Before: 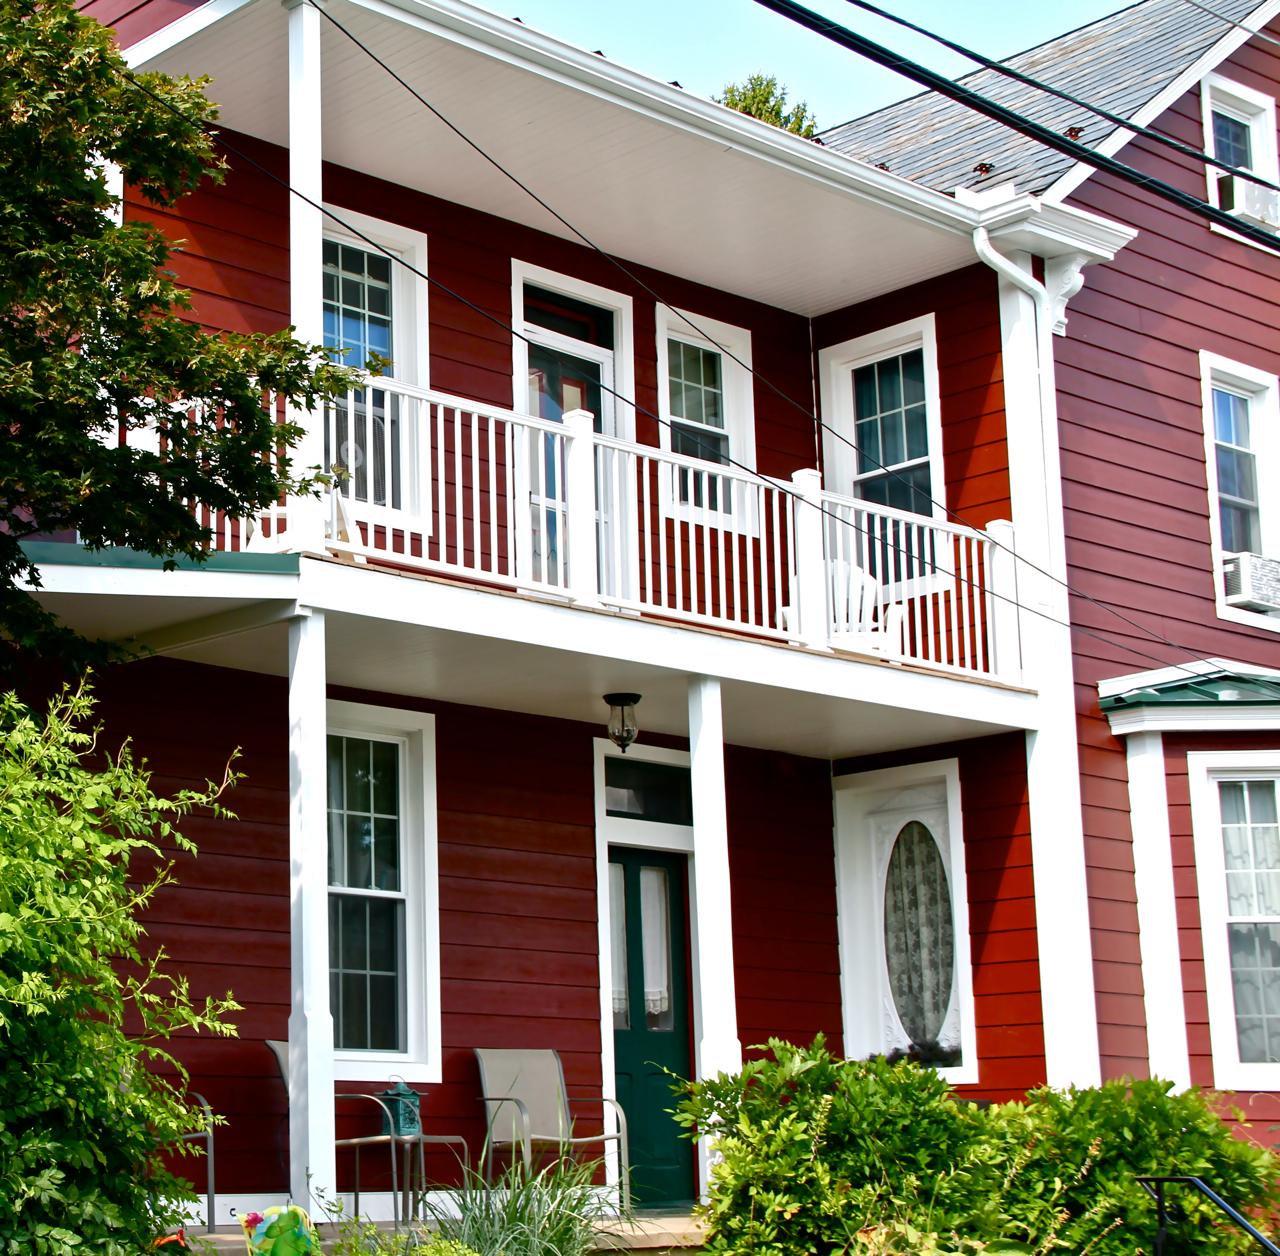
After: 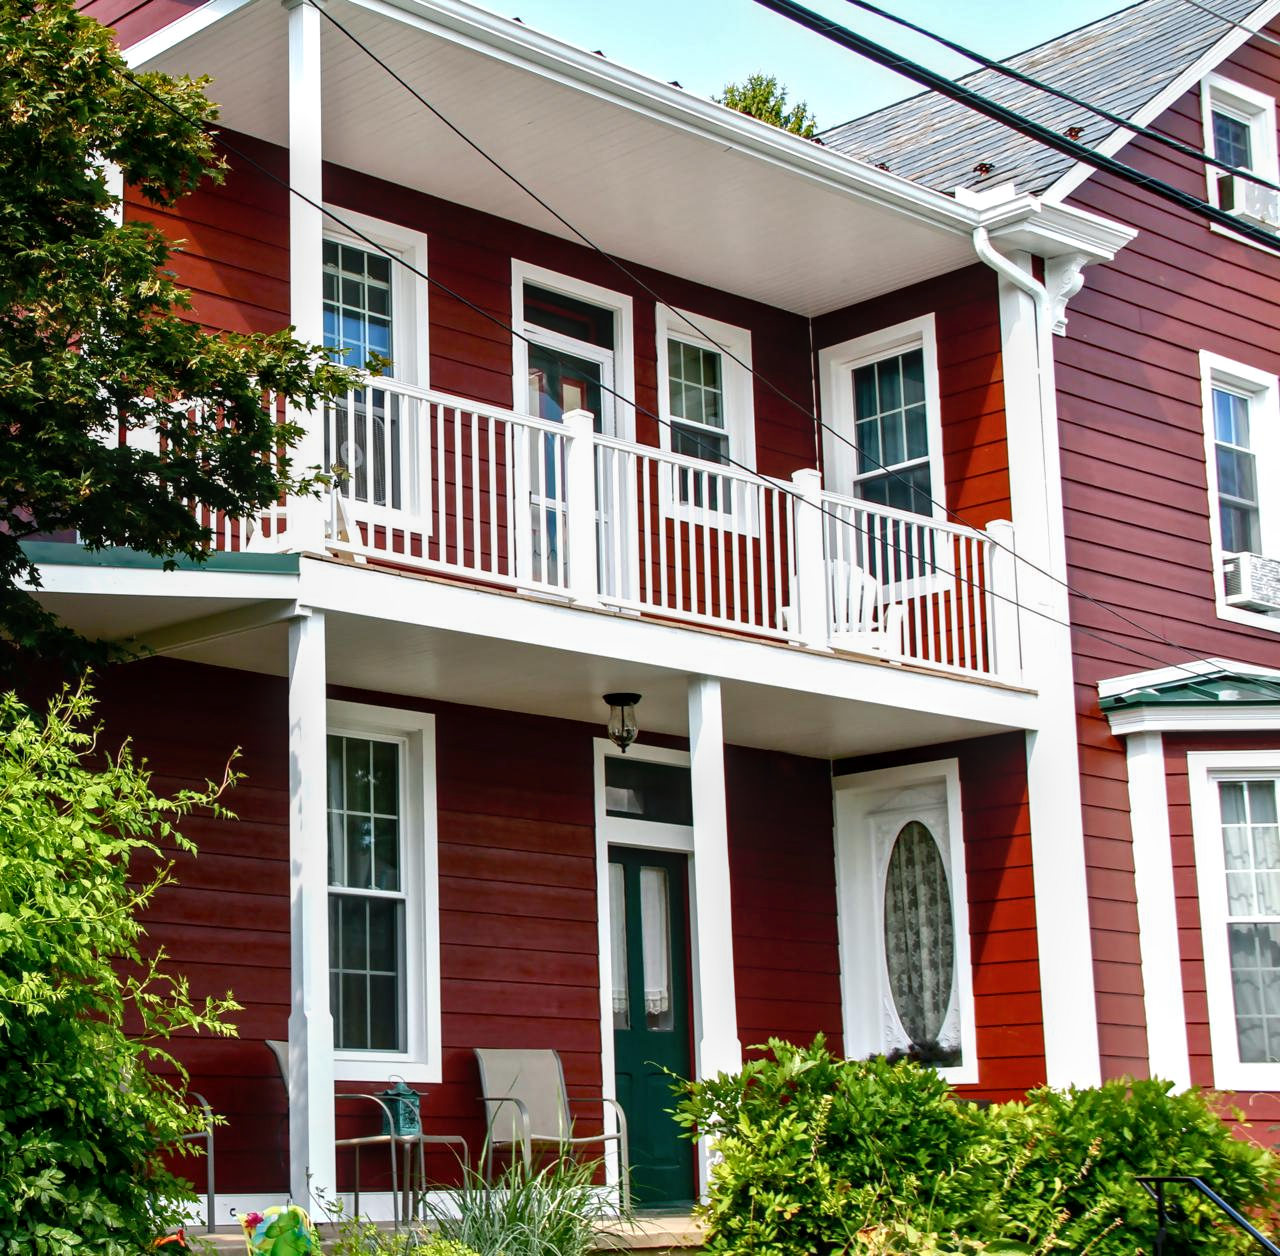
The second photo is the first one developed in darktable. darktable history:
local contrast: on, module defaults
levels: black 0.015%, white 90.69%
